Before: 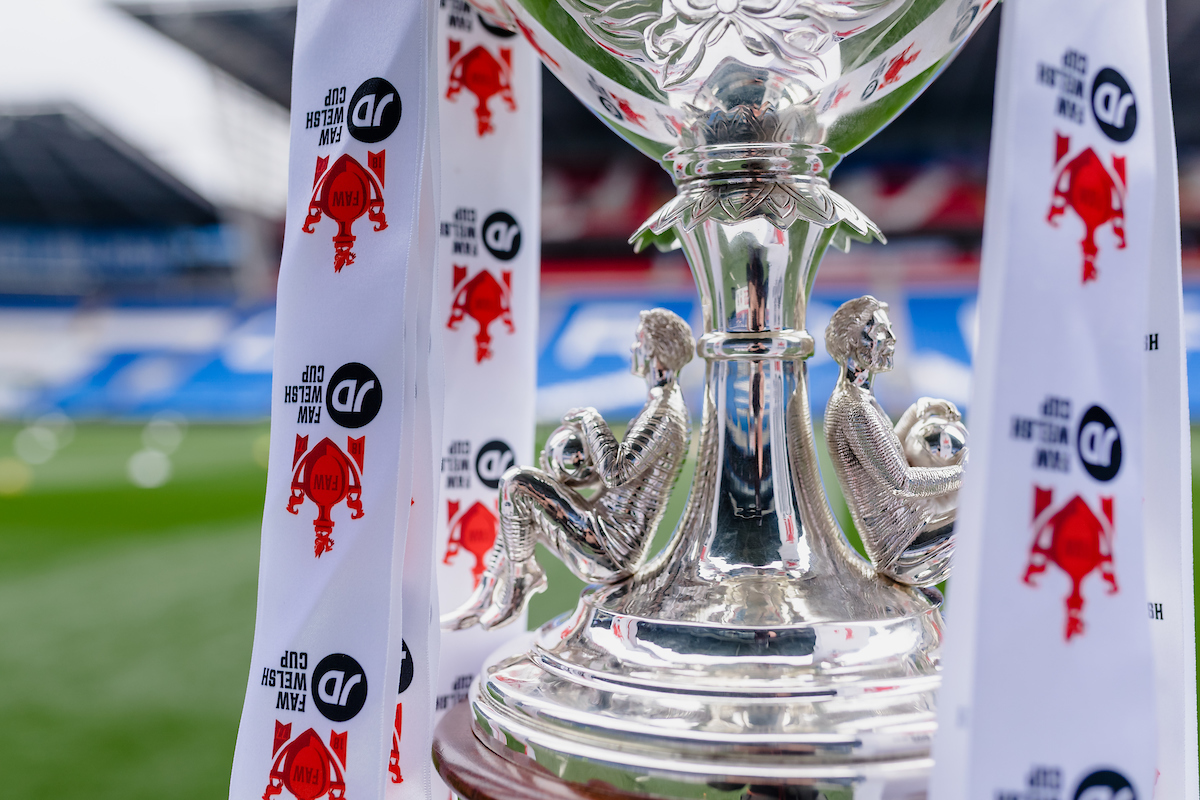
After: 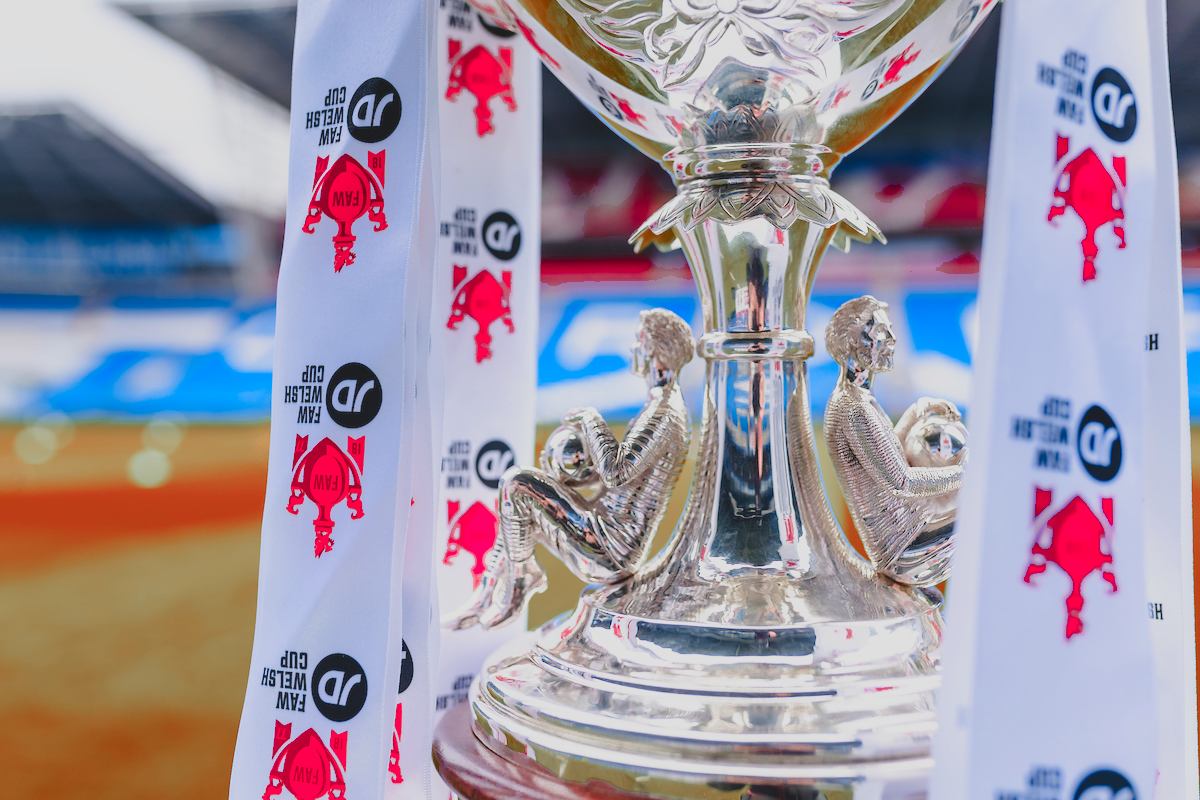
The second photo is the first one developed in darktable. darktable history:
color zones: curves: ch0 [(0.006, 0.385) (0.143, 0.563) (0.243, 0.321) (0.352, 0.464) (0.516, 0.456) (0.625, 0.5) (0.75, 0.5) (0.875, 0.5)]; ch1 [(0, 0.5) (0.134, 0.504) (0.246, 0.463) (0.421, 0.515) (0.5, 0.56) (0.625, 0.5) (0.75, 0.5) (0.875, 0.5)]; ch2 [(0, 0.5) (0.131, 0.426) (0.307, 0.289) (0.38, 0.188) (0.513, 0.216) (0.625, 0.548) (0.75, 0.468) (0.838, 0.396) (0.971, 0.311)]
base curve: curves: ch0 [(0, 0) (0.688, 0.865) (1, 1)], preserve colors none
contrast brightness saturation: contrast -0.2, saturation 0.186
